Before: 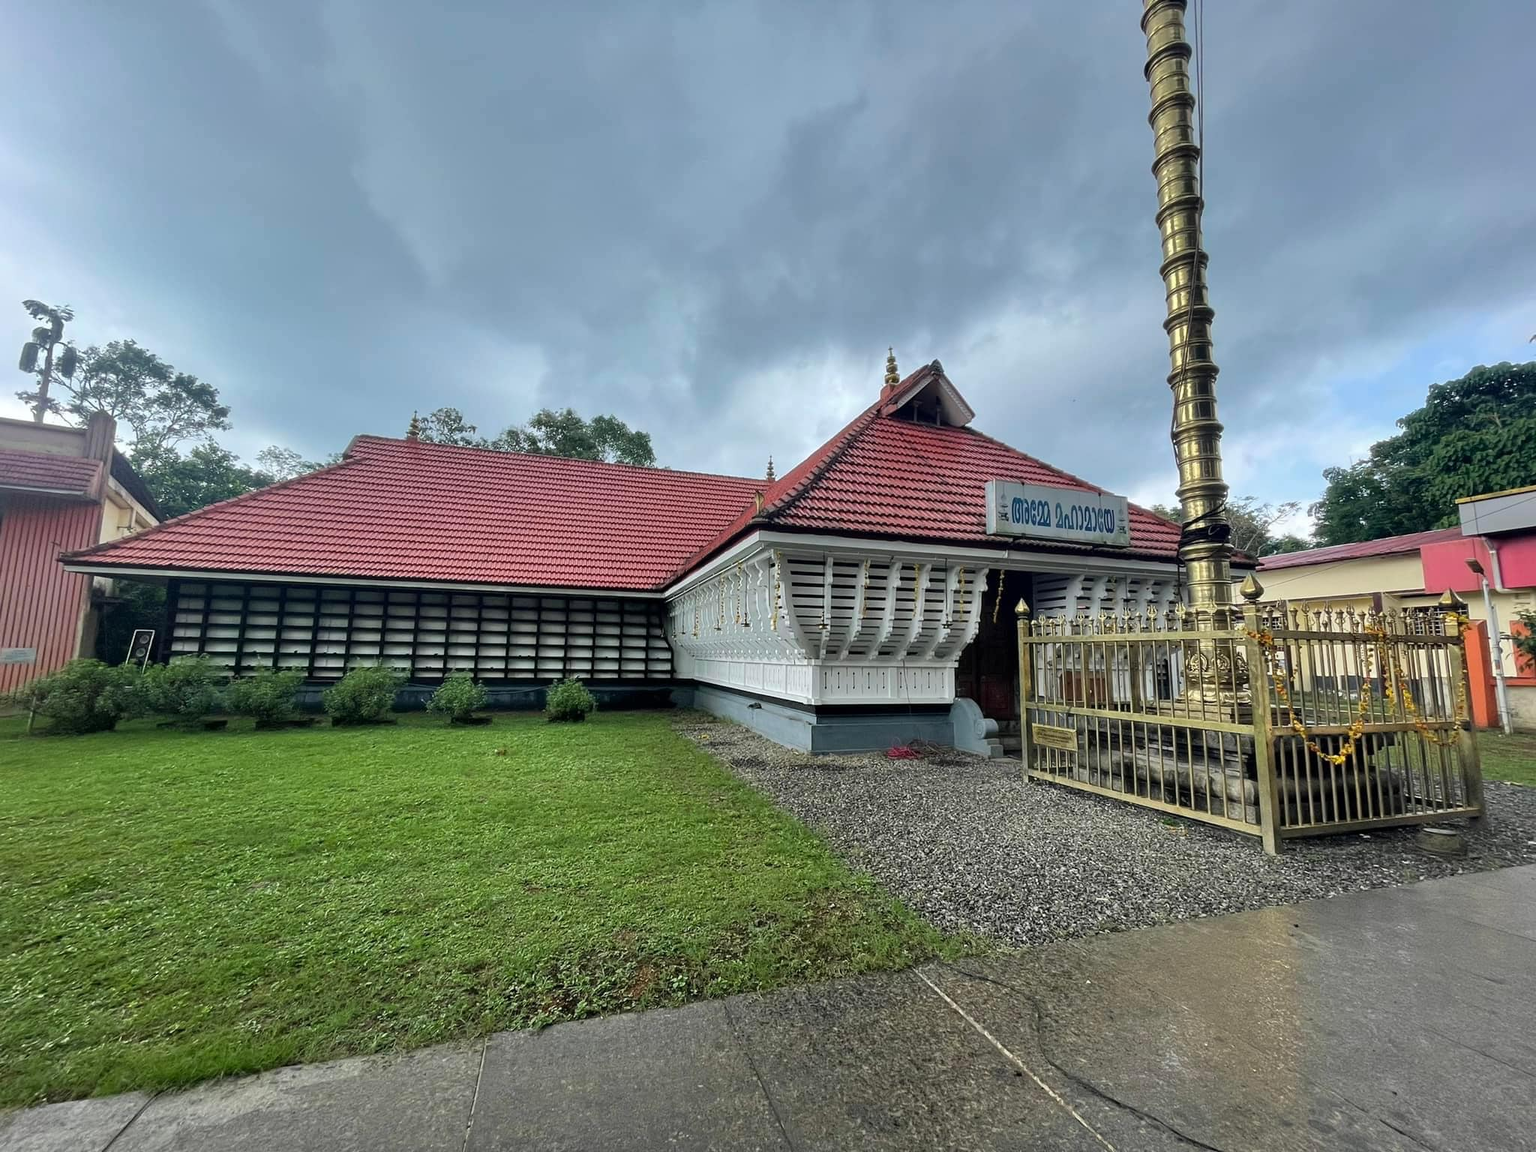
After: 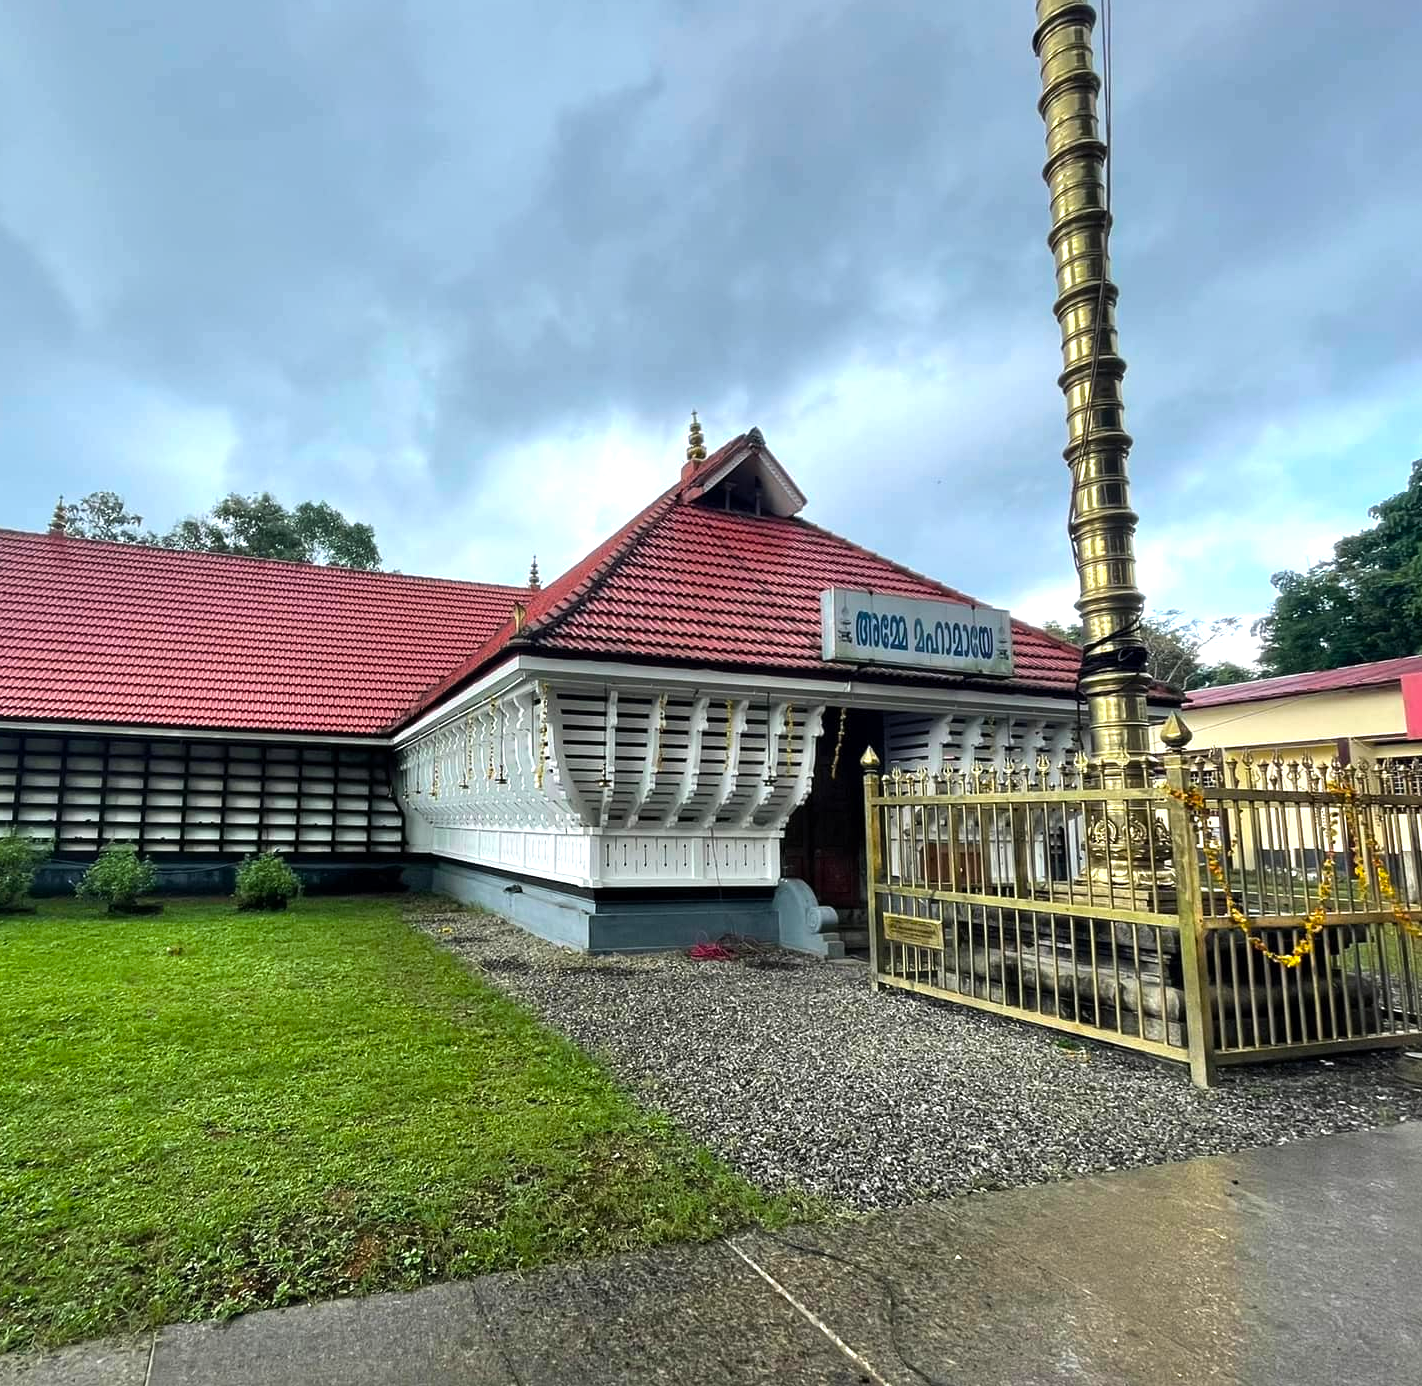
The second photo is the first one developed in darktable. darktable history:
contrast brightness saturation: contrast 0.012, saturation -0.046
crop and rotate: left 24.1%, top 3.408%, right 6.441%, bottom 6.31%
color balance rgb: shadows lift › hue 85.22°, perceptual saturation grading › global saturation 30.483%, perceptual brilliance grading › global brilliance -5.455%, perceptual brilliance grading › highlights 23.855%, perceptual brilliance grading › mid-tones 7.051%, perceptual brilliance grading › shadows -4.774%
shadows and highlights: radius 92.41, shadows -14.13, white point adjustment 0.229, highlights 31.67, compress 48.24%, soften with gaussian
